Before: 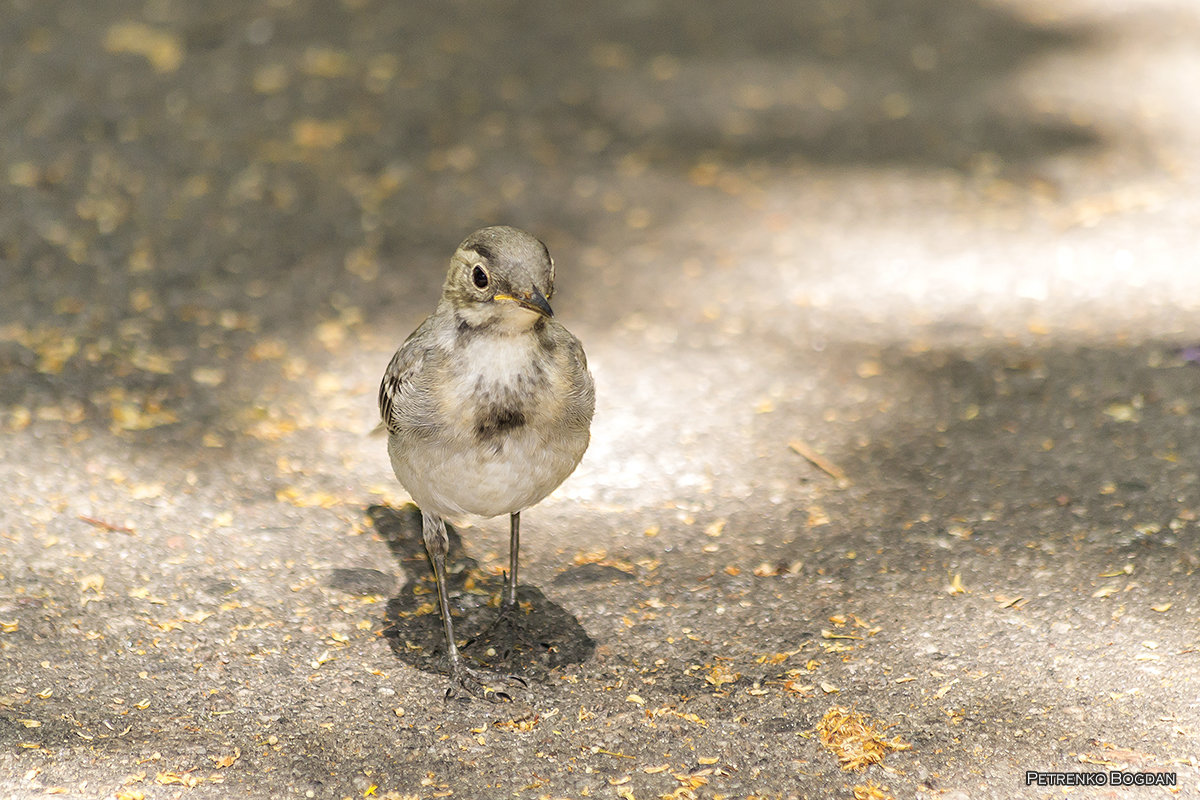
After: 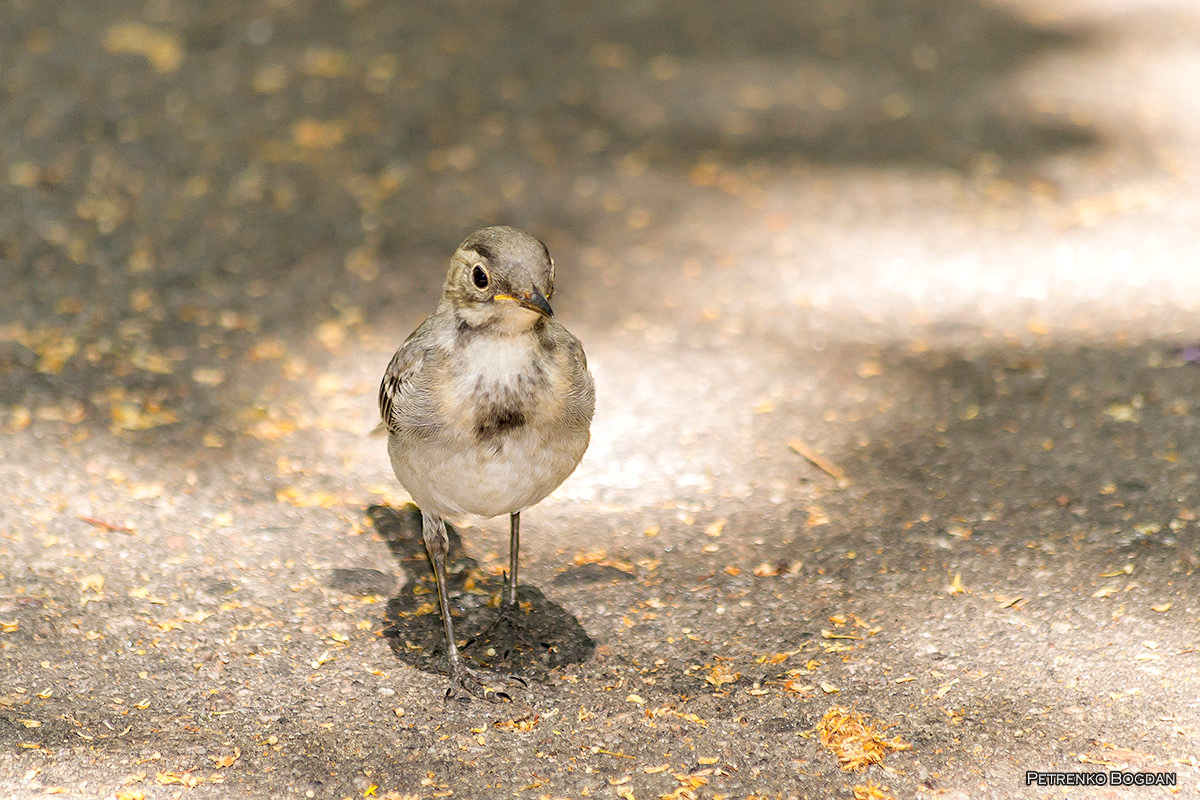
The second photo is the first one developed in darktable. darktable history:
exposure: black level correction 0.005, exposure 0.014 EV, compensate highlight preservation false
base curve: exposure shift 0, preserve colors none
